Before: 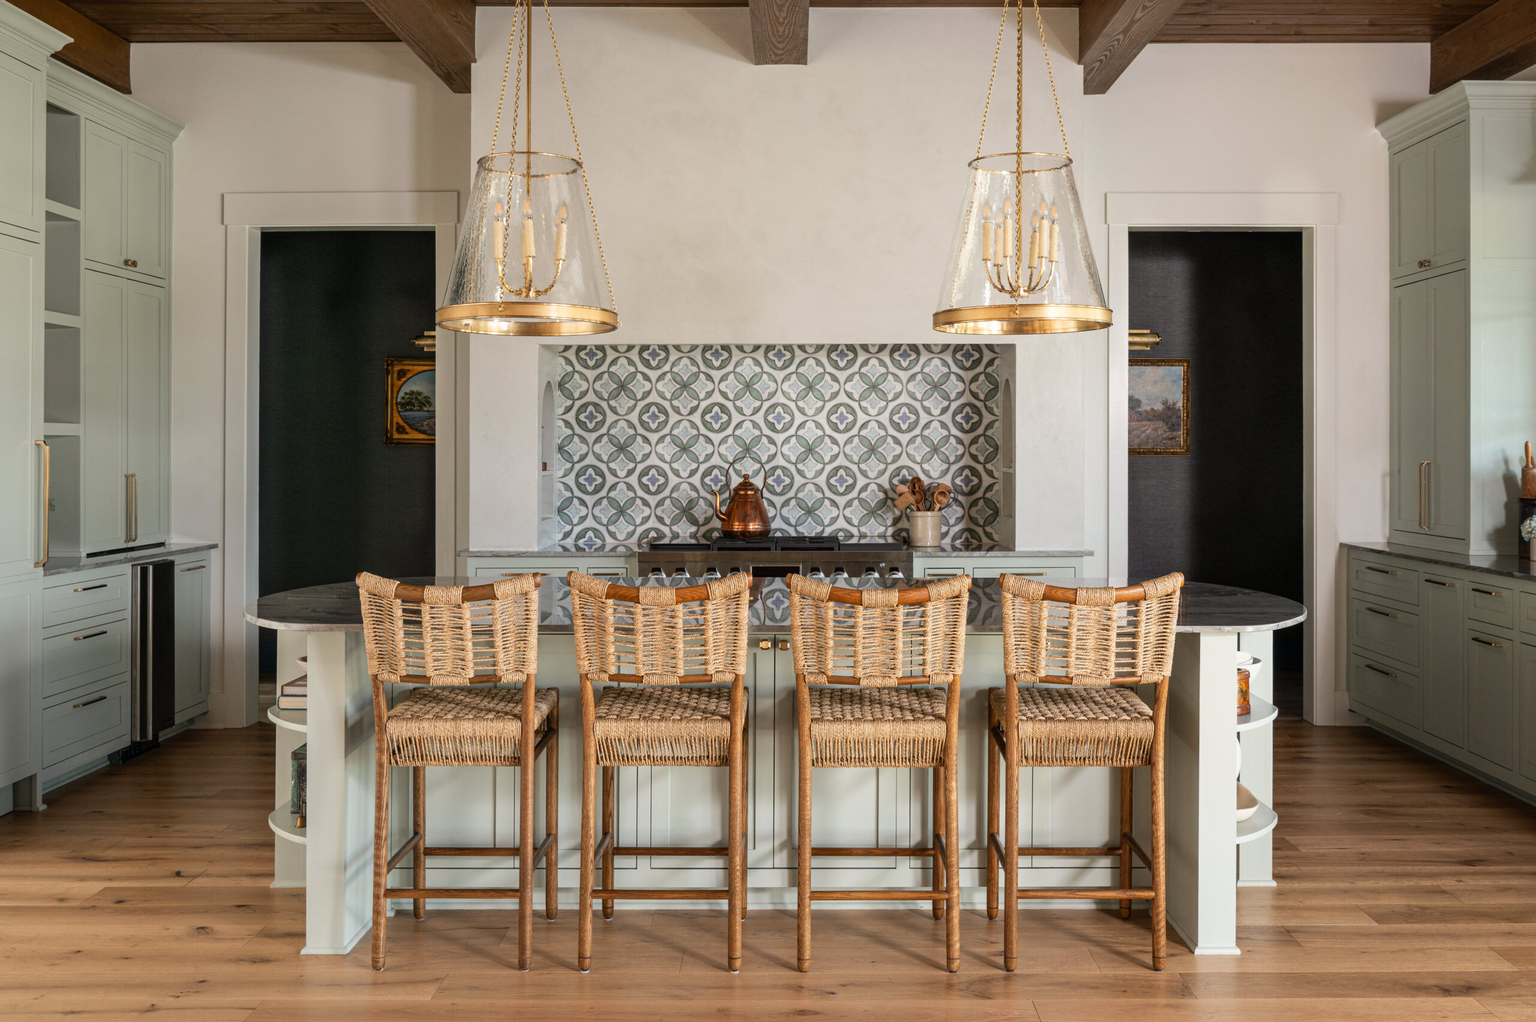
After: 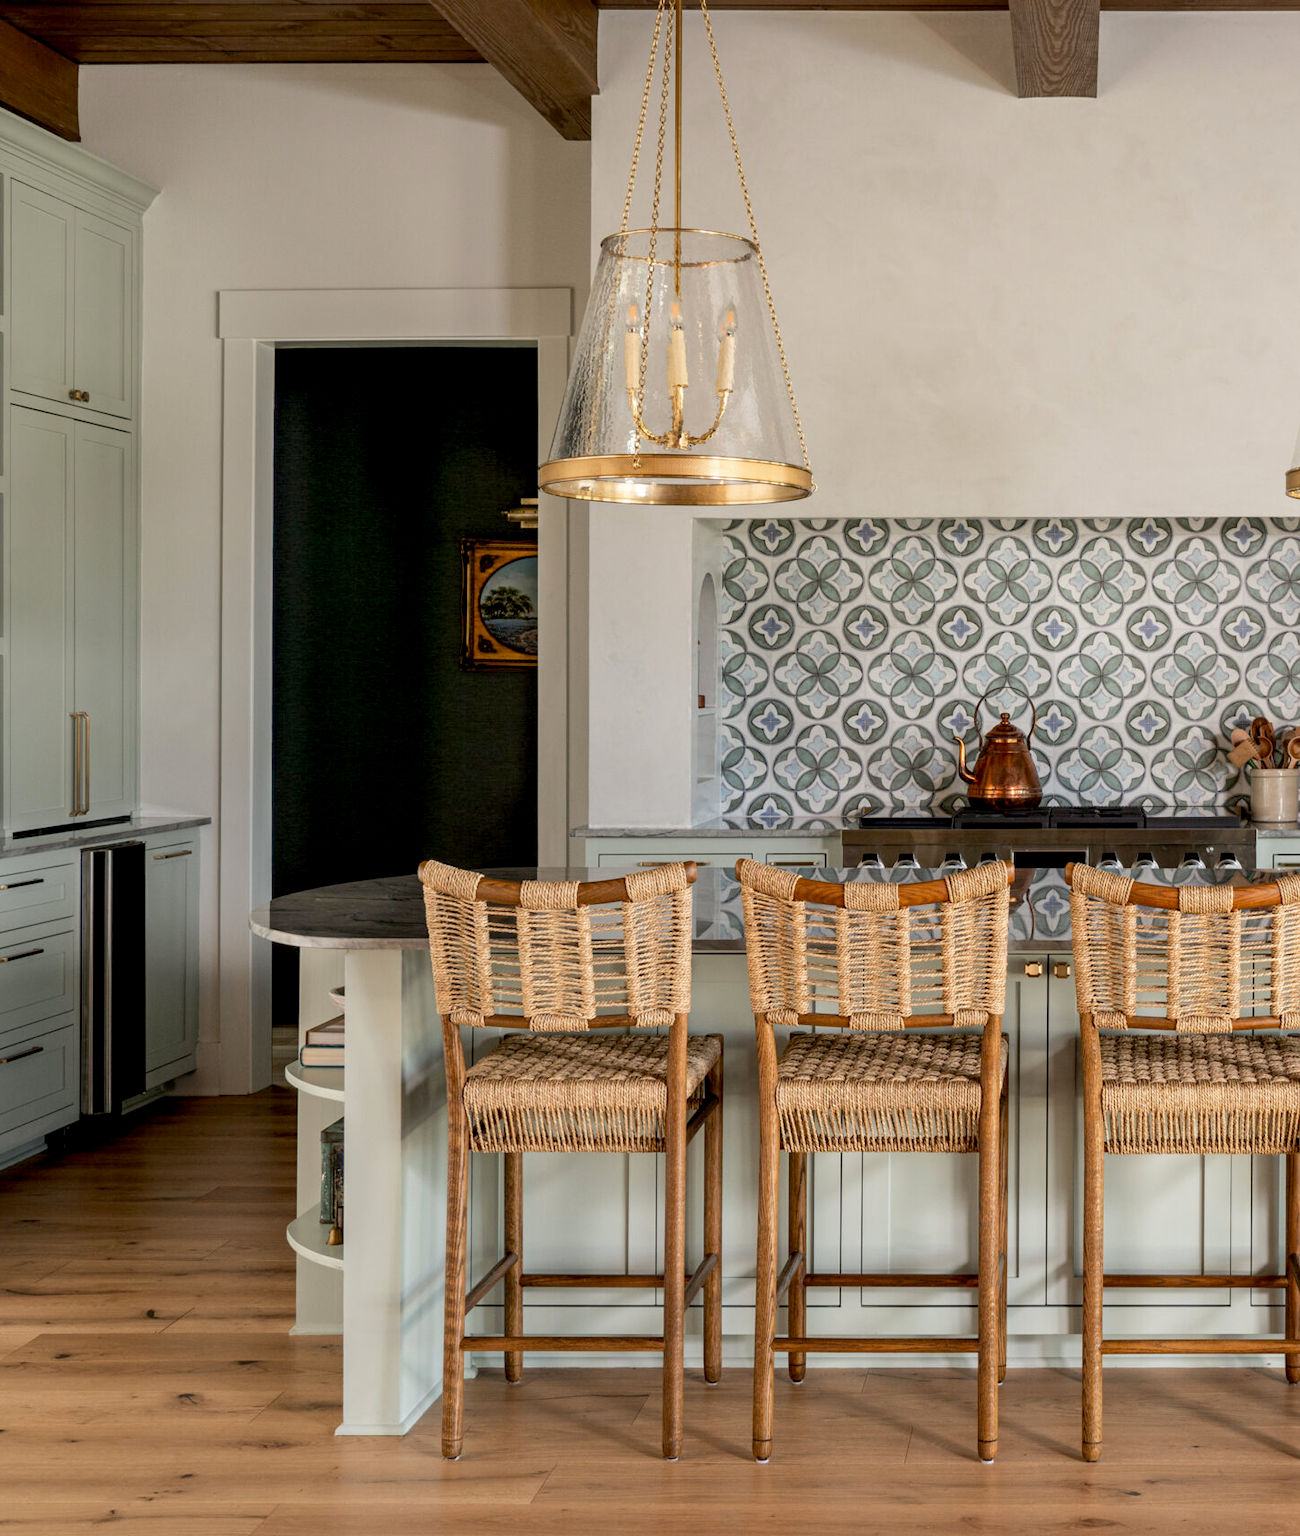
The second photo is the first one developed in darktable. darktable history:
exposure: black level correction 0.01, exposure 0.011 EV, compensate highlight preservation false
crop: left 5.114%, right 38.589%
